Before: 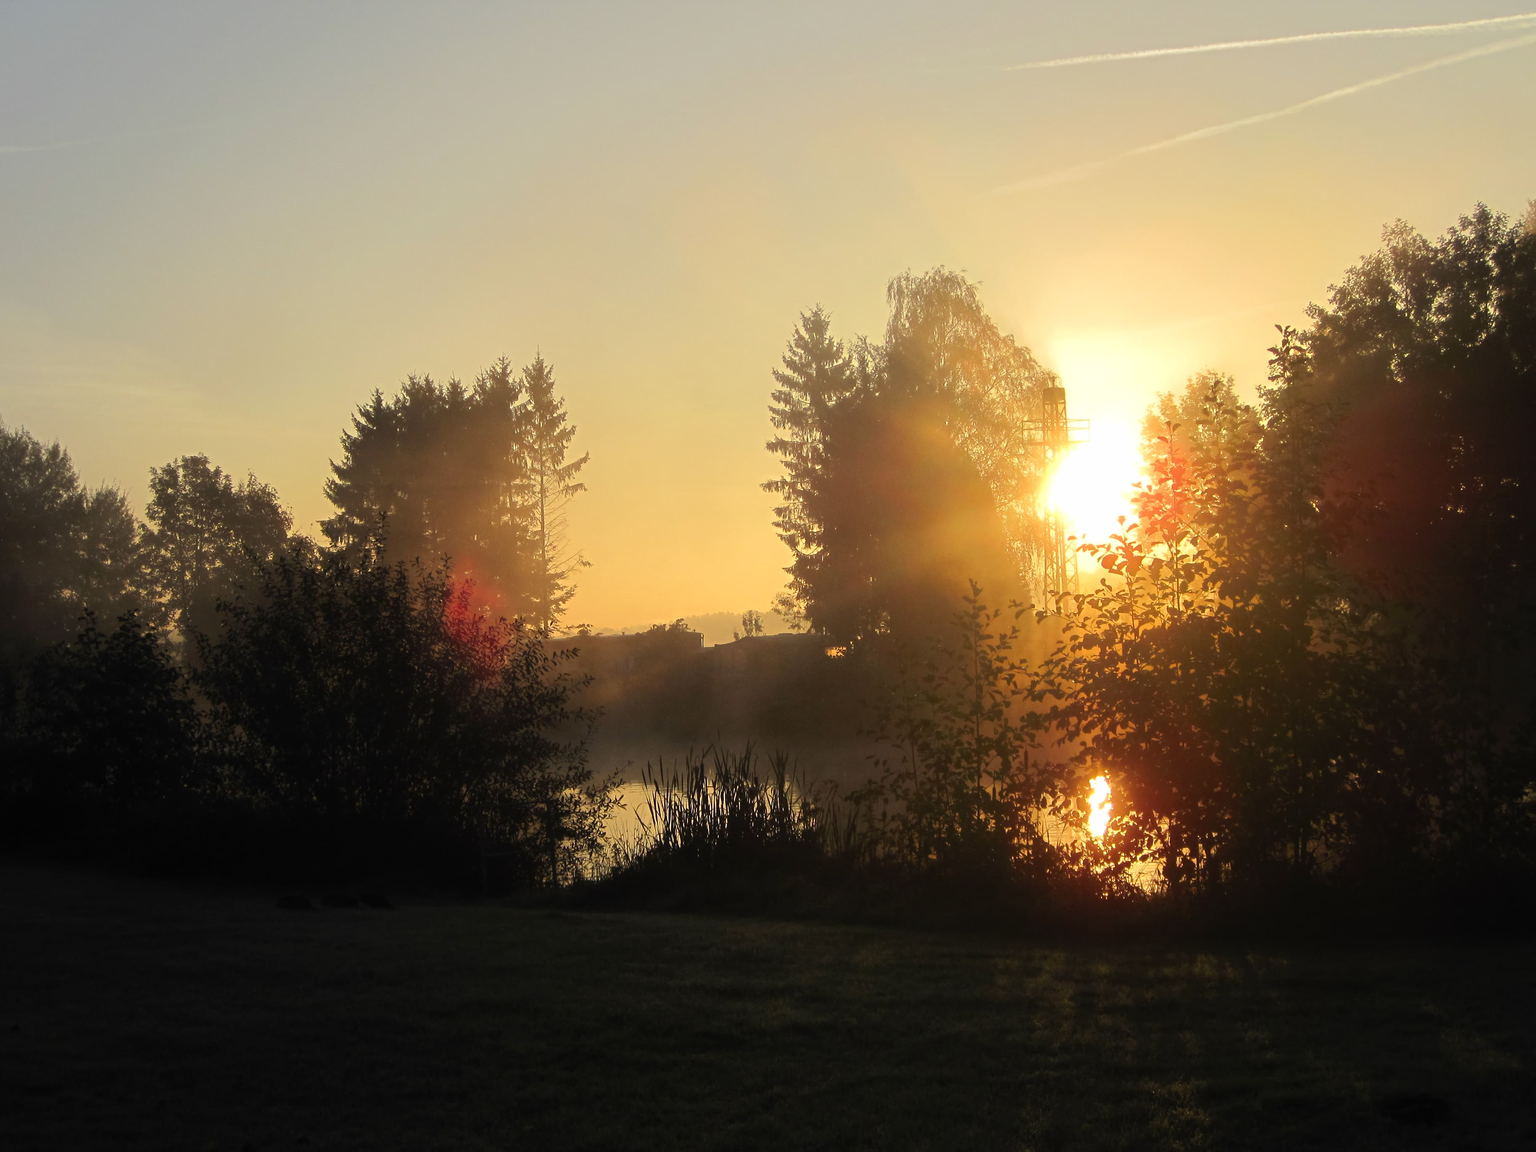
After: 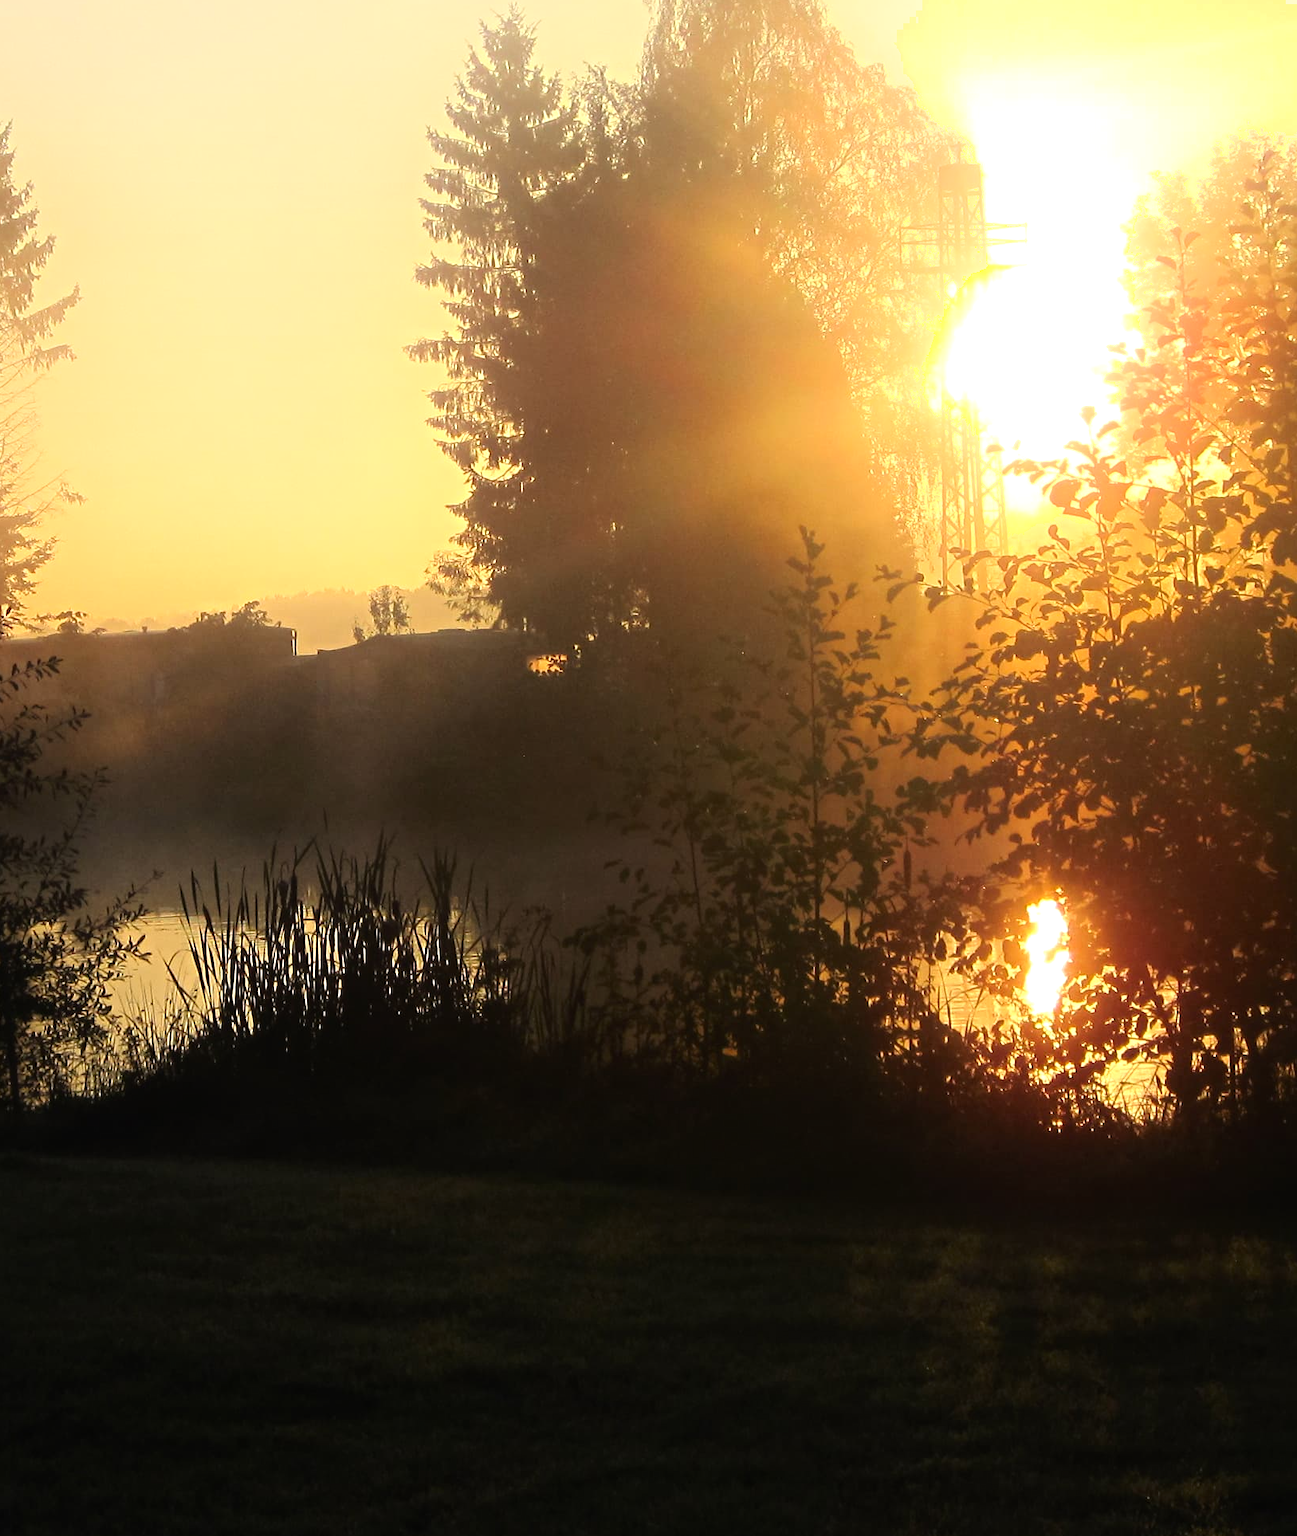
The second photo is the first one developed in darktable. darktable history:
shadows and highlights: shadows -23.61, highlights 45.94, soften with gaussian
crop: left 35.635%, top 26.137%, right 19.729%, bottom 3.402%
tone equalizer: -8 EV -0.449 EV, -7 EV -0.361 EV, -6 EV -0.365 EV, -5 EV -0.215 EV, -3 EV 0.232 EV, -2 EV 0.314 EV, -1 EV 0.38 EV, +0 EV 0.392 EV
